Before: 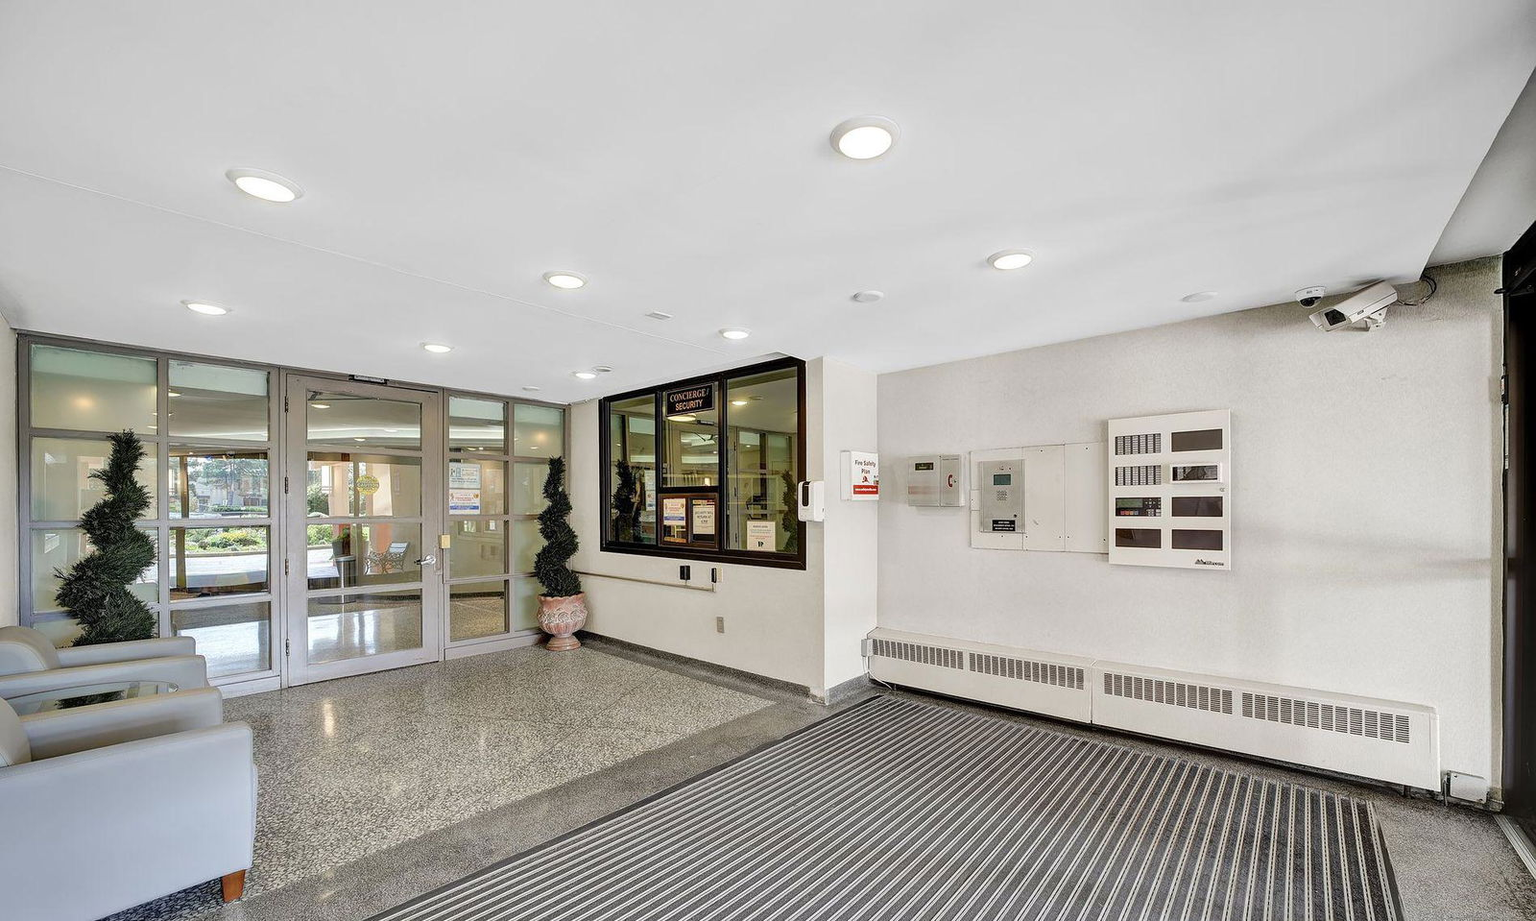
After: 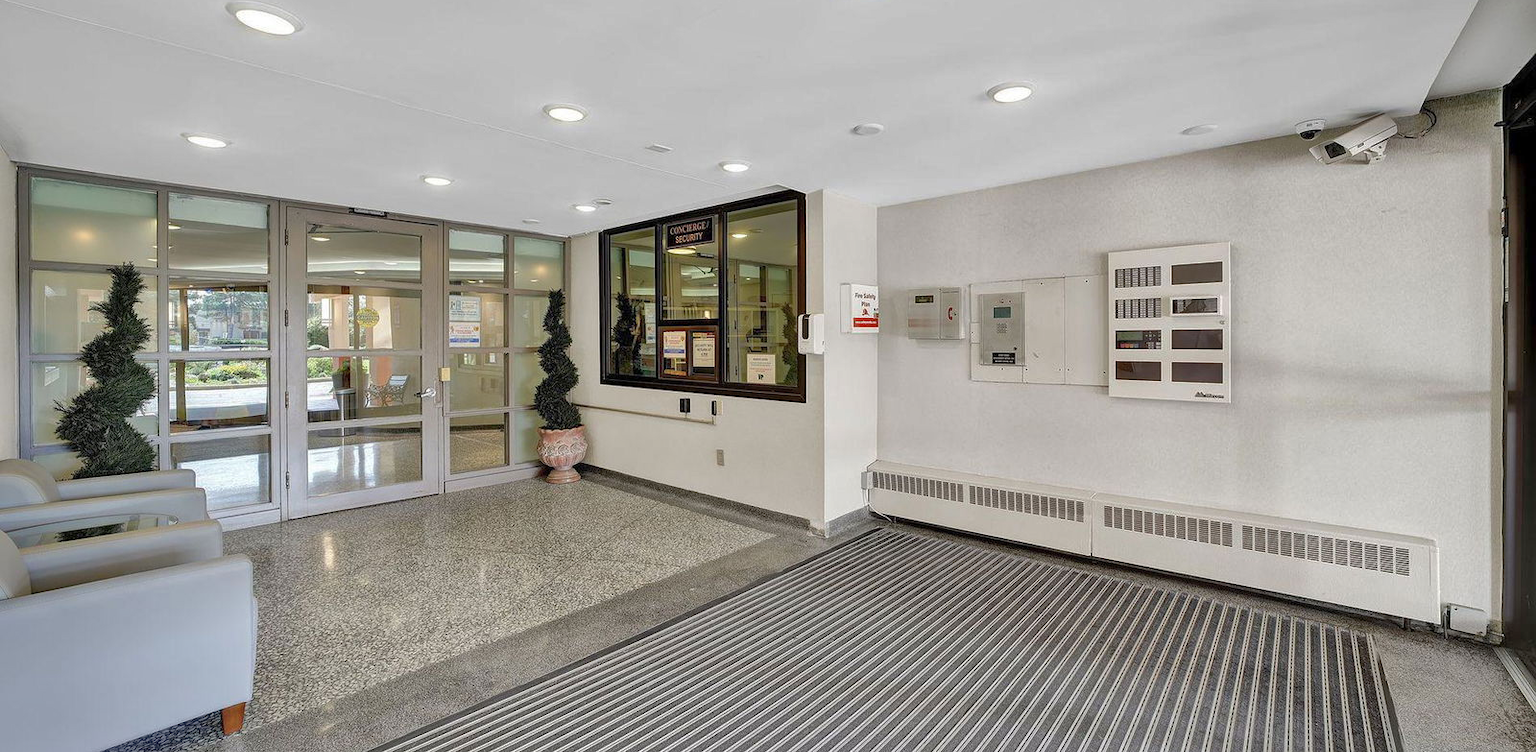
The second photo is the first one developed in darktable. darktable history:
shadows and highlights: on, module defaults
crop and rotate: top 18.214%
